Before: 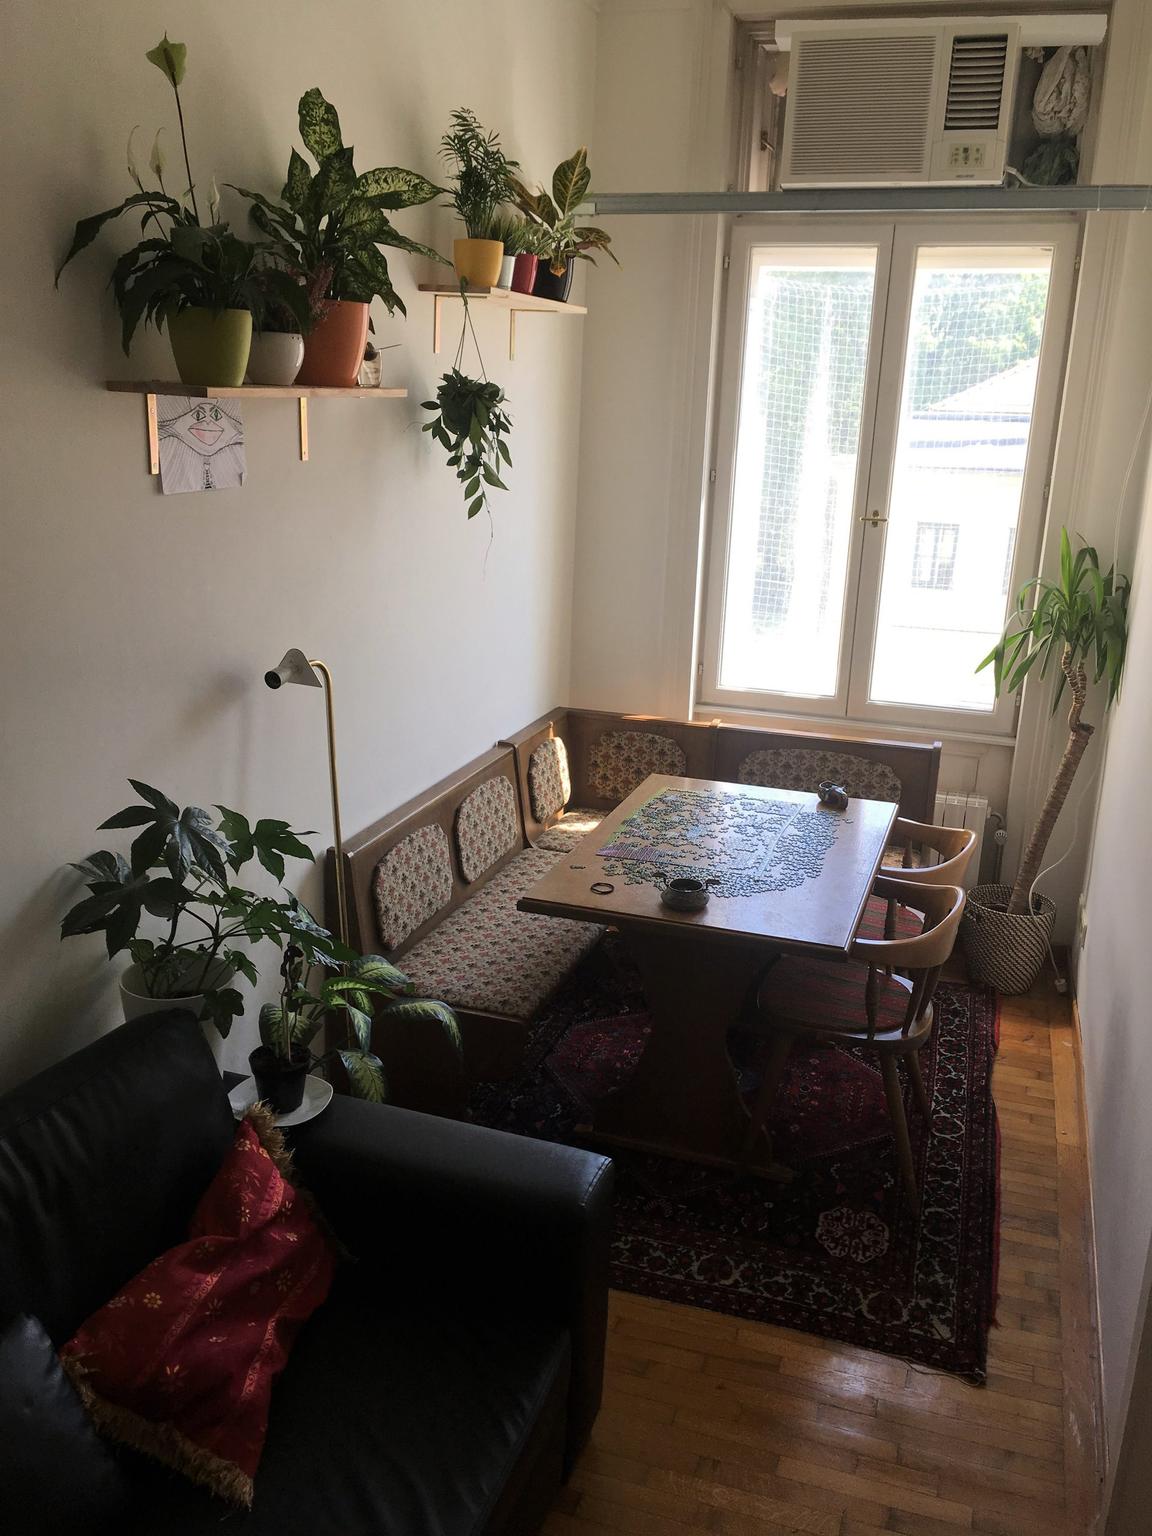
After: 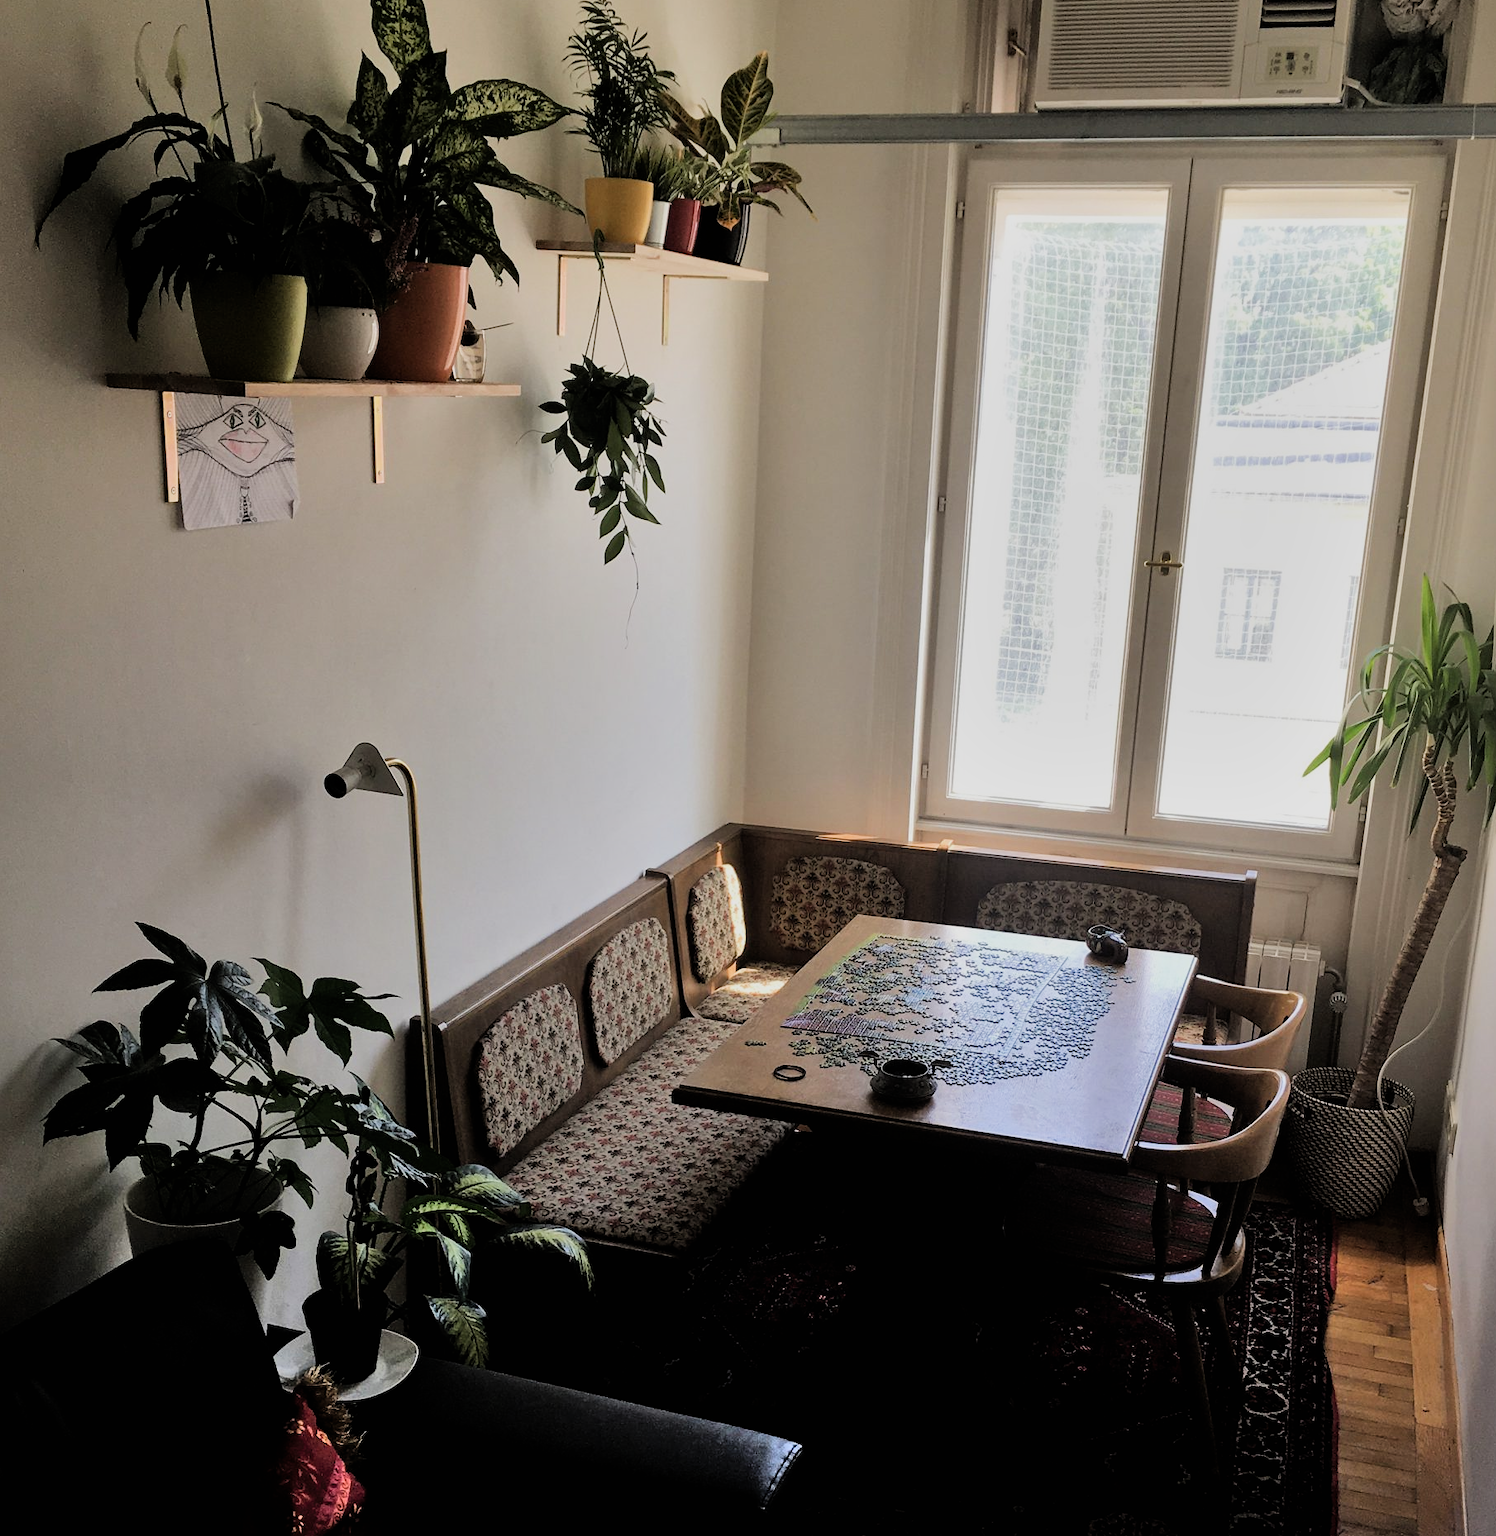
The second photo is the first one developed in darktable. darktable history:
crop: left 2.597%, top 7.175%, right 3.086%, bottom 20.209%
filmic rgb: black relative exposure -5.1 EV, white relative exposure 4 EV, threshold 5.98 EV, hardness 2.9, contrast 1.301, highlights saturation mix -31.36%, enable highlight reconstruction true
shadows and highlights: shadows 39.23, highlights -53.95, low approximation 0.01, soften with gaussian
